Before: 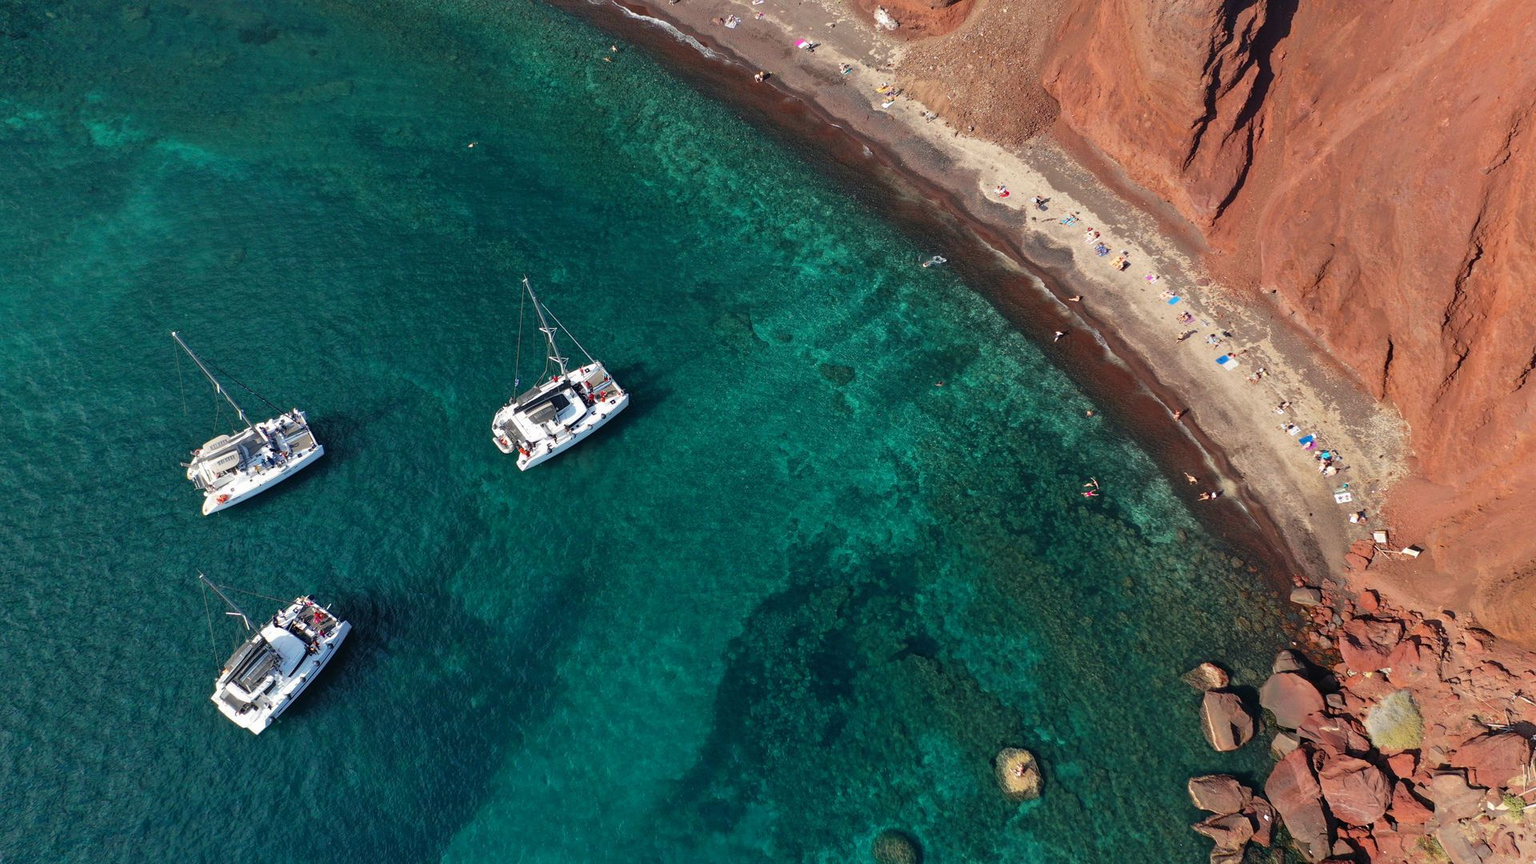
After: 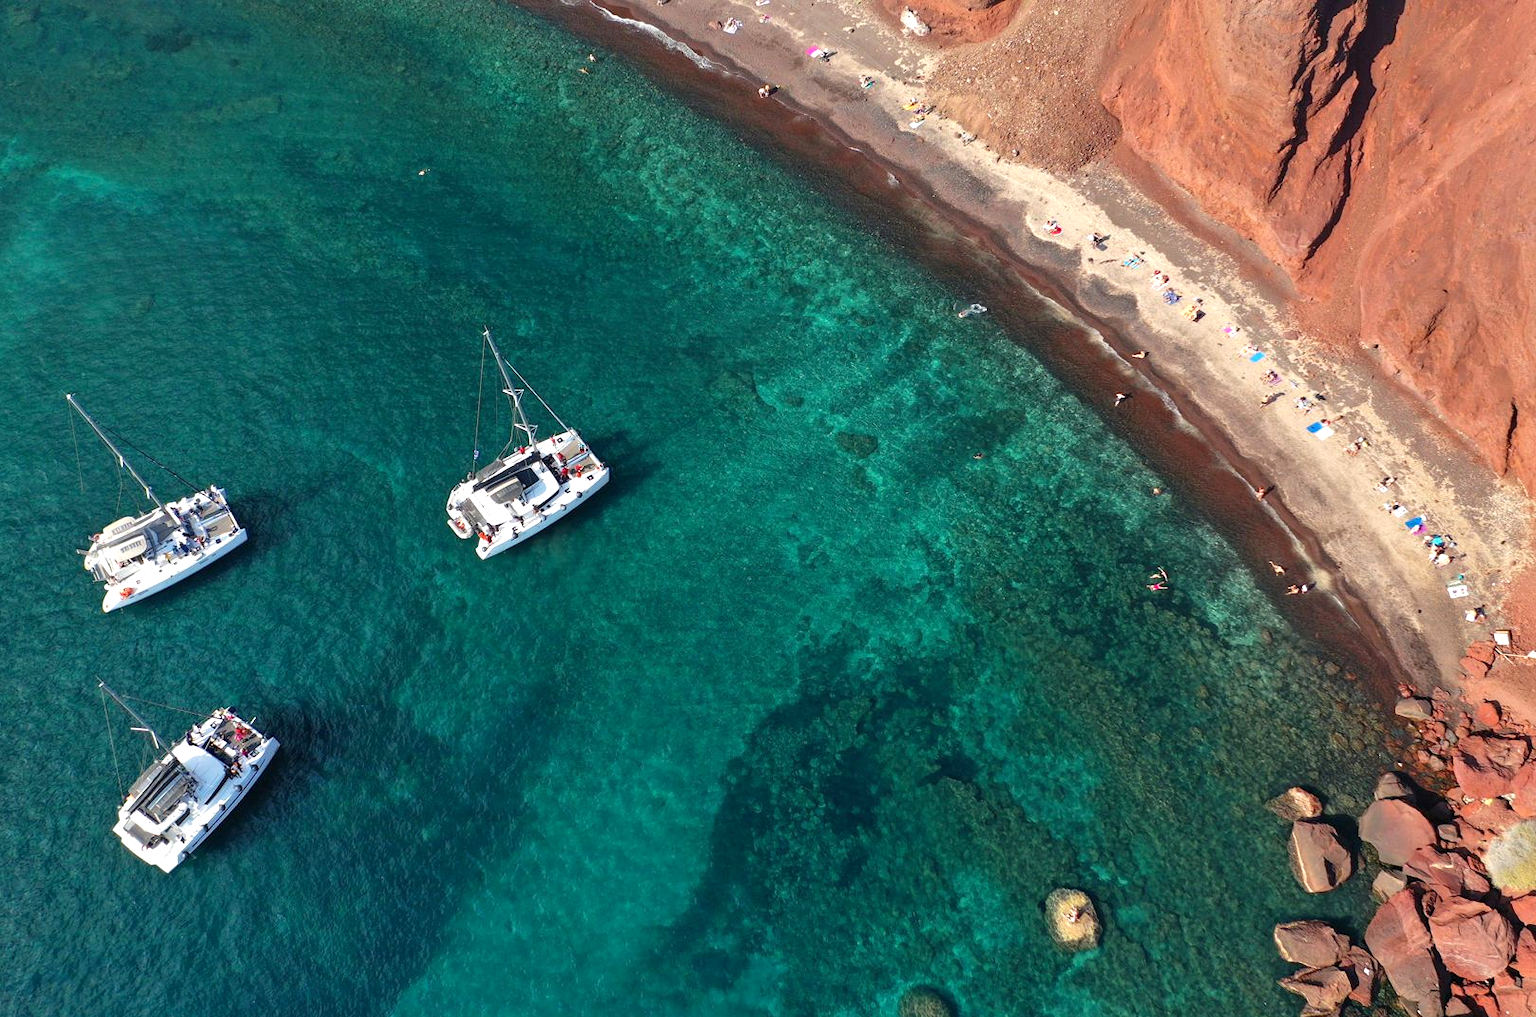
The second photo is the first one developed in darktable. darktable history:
exposure: black level correction 0.001, exposure 0.5 EV, compensate exposure bias true, compensate highlight preservation false
crop: left 7.598%, right 7.873%
